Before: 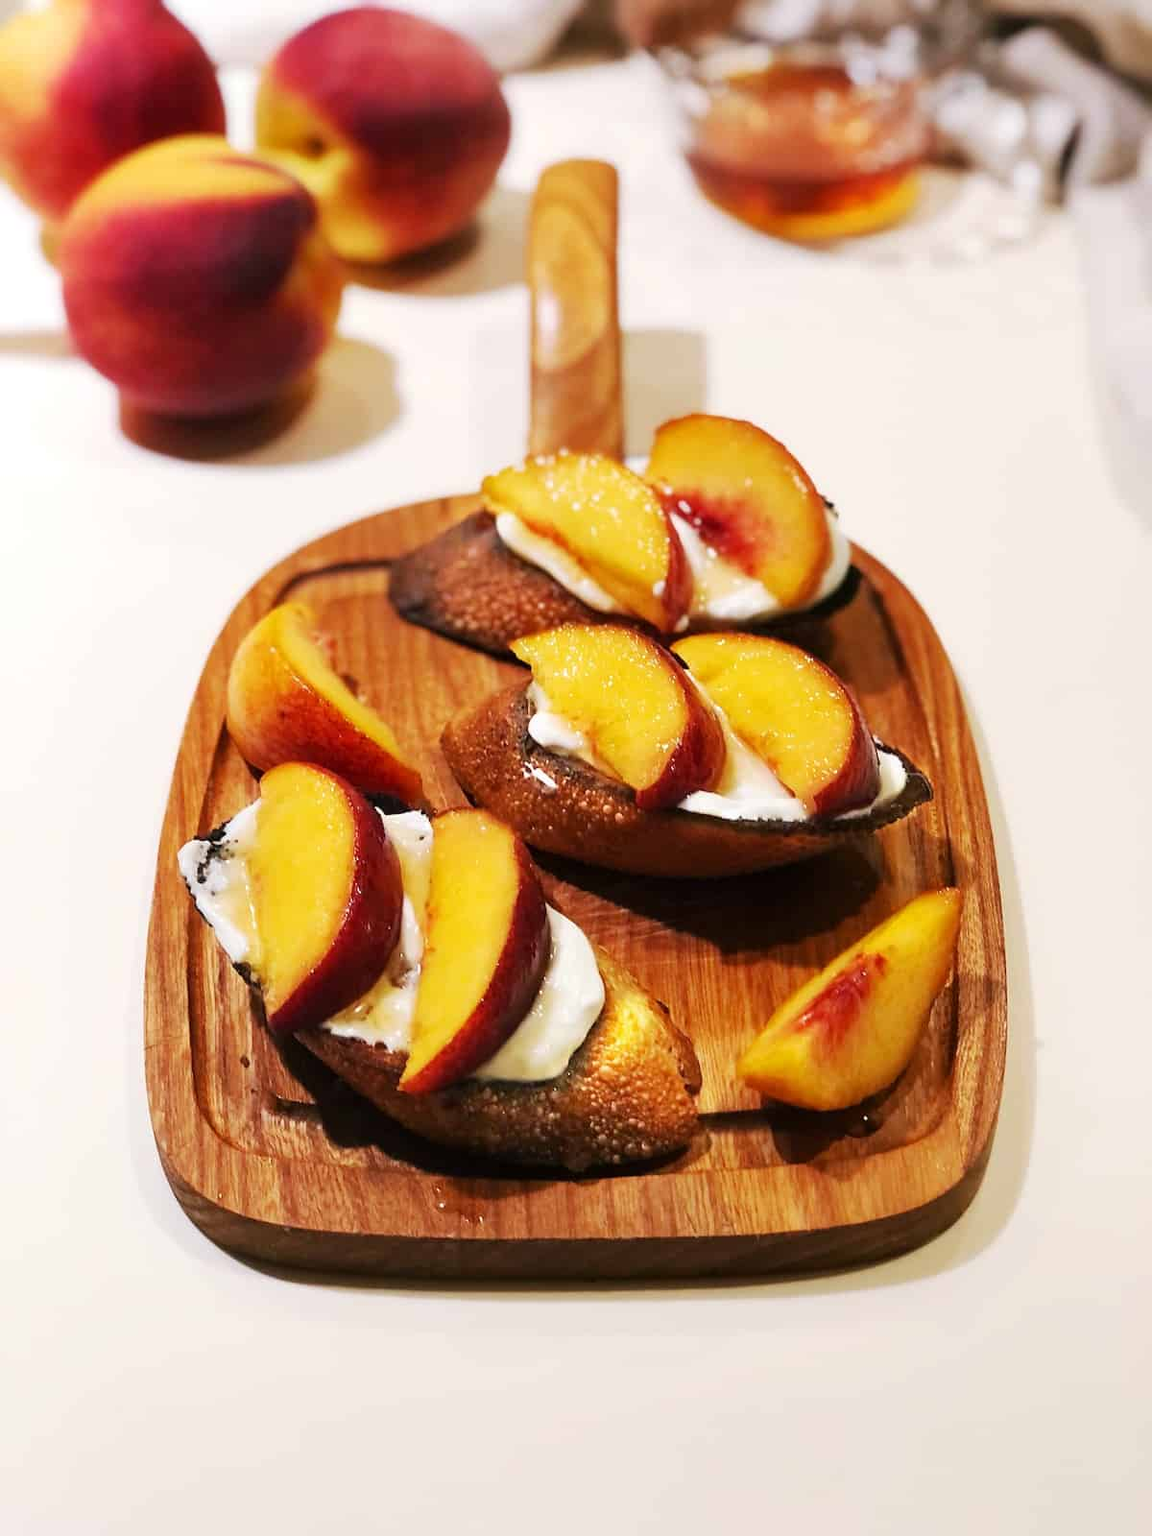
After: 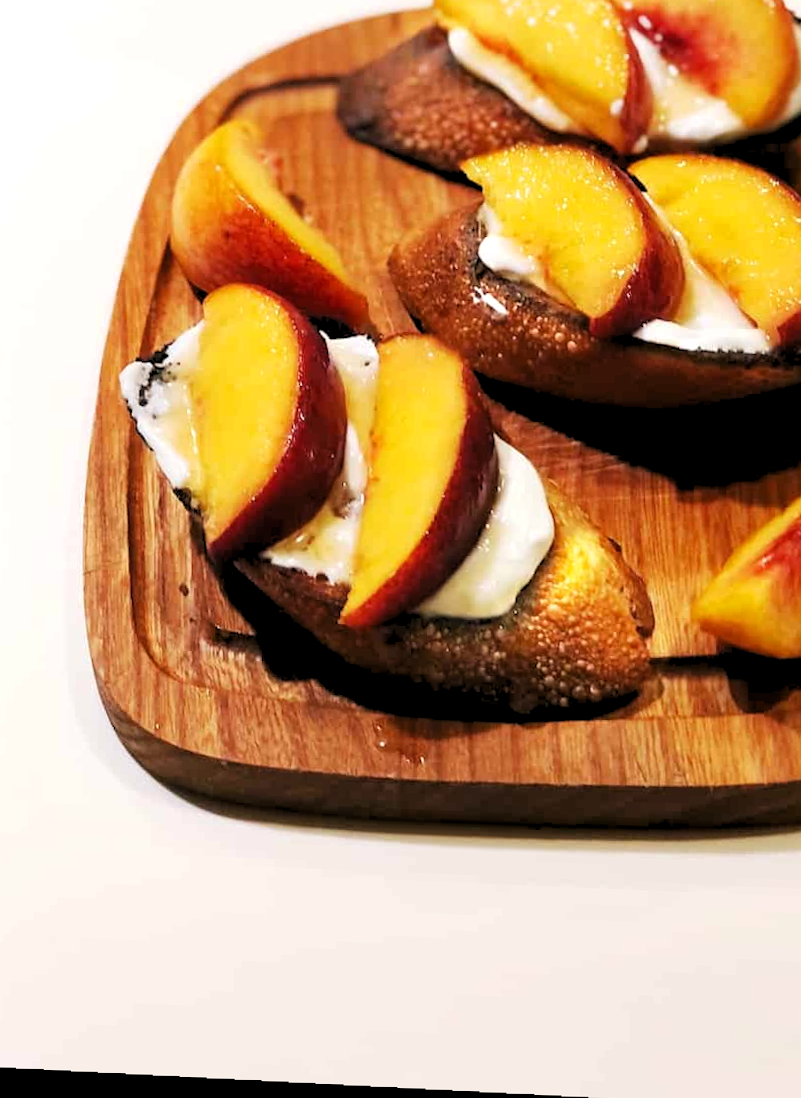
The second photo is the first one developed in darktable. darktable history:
levels: levels [0.073, 0.497, 0.972]
rotate and perspective: lens shift (horizontal) -0.055, automatic cropping off
crop and rotate: angle -0.82°, left 3.85%, top 31.828%, right 27.992%
